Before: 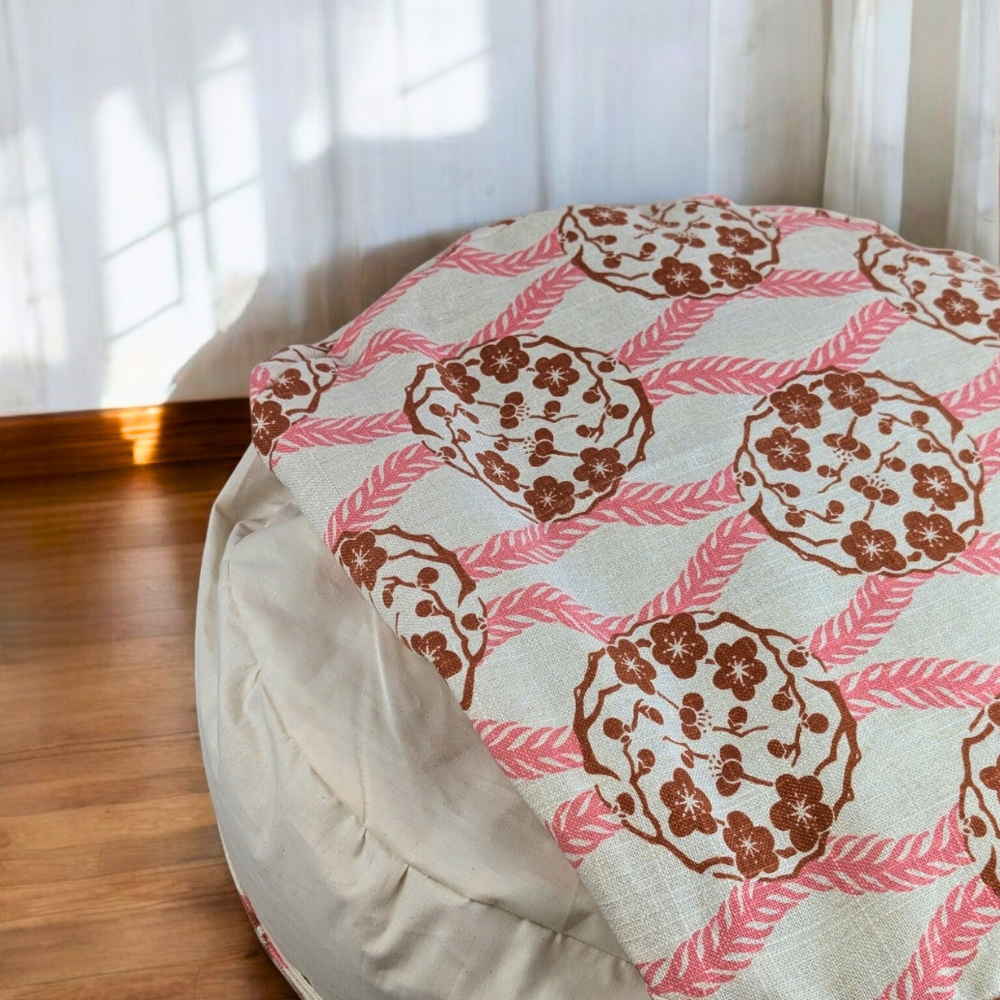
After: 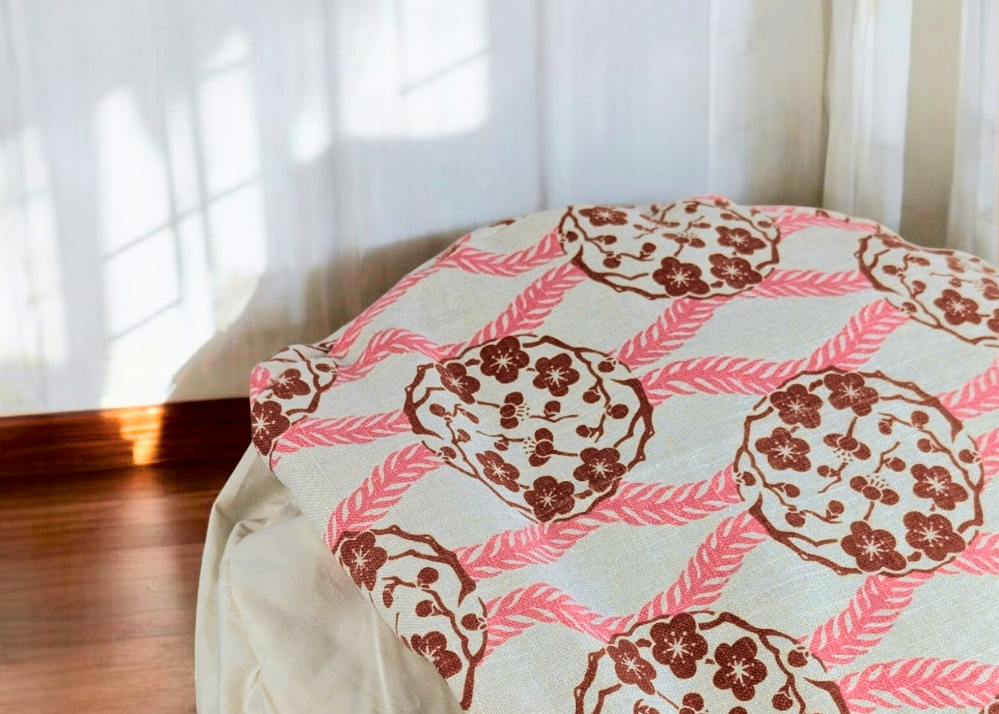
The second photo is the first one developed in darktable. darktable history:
crop: bottom 28.576%
tone curve: curves: ch0 [(0.003, 0) (0.066, 0.017) (0.163, 0.09) (0.264, 0.238) (0.395, 0.421) (0.517, 0.56) (0.688, 0.743) (0.791, 0.814) (1, 1)]; ch1 [(0, 0) (0.164, 0.115) (0.337, 0.332) (0.39, 0.398) (0.464, 0.461) (0.501, 0.5) (0.507, 0.503) (0.534, 0.537) (0.577, 0.59) (0.652, 0.681) (0.733, 0.749) (0.811, 0.796) (1, 1)]; ch2 [(0, 0) (0.337, 0.382) (0.464, 0.476) (0.501, 0.502) (0.527, 0.54) (0.551, 0.565) (0.6, 0.59) (0.687, 0.675) (1, 1)], color space Lab, independent channels, preserve colors none
